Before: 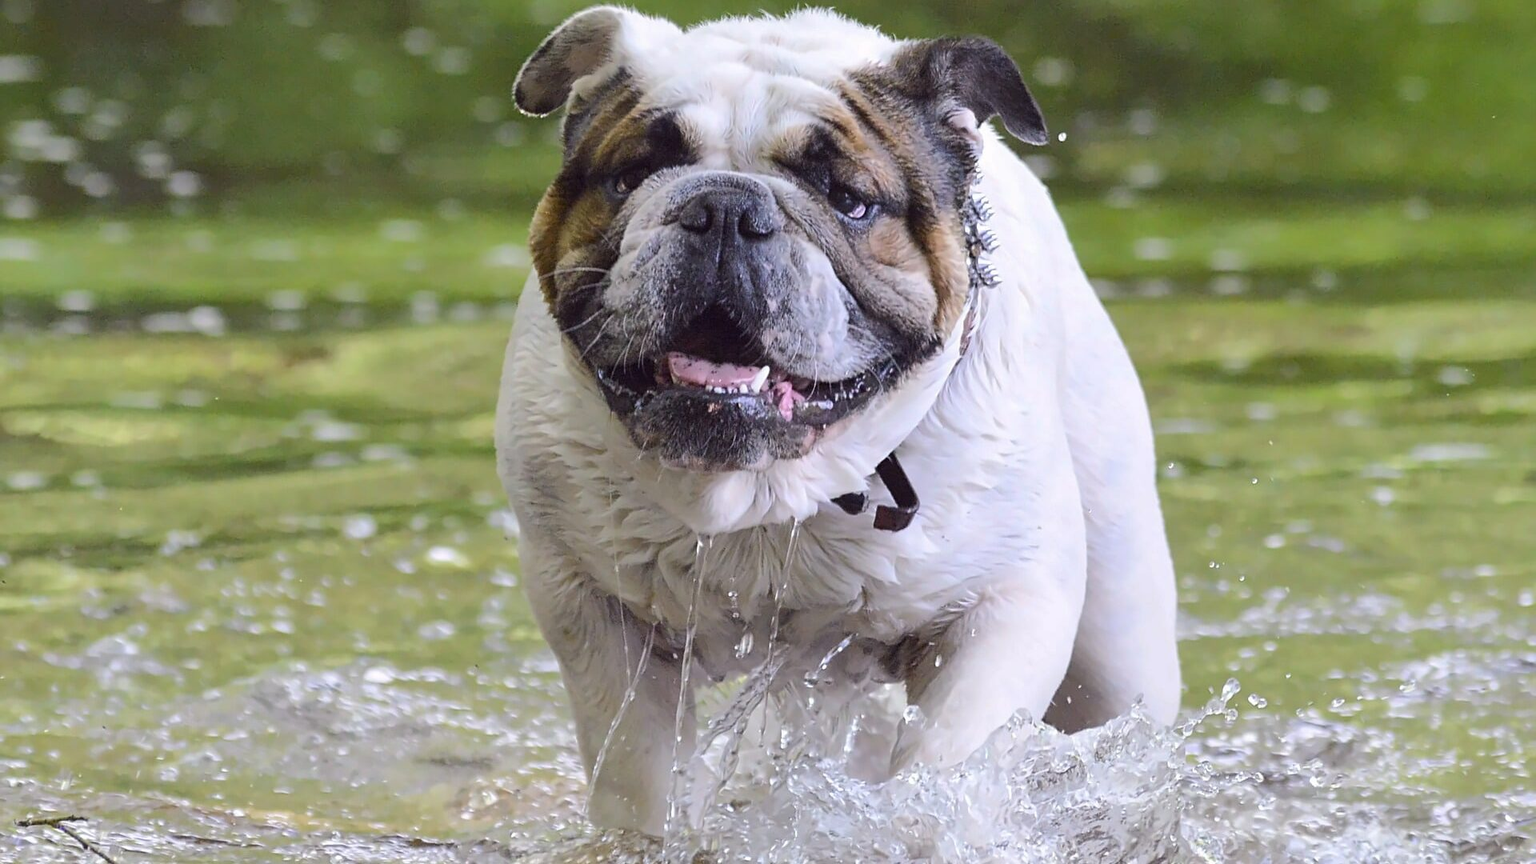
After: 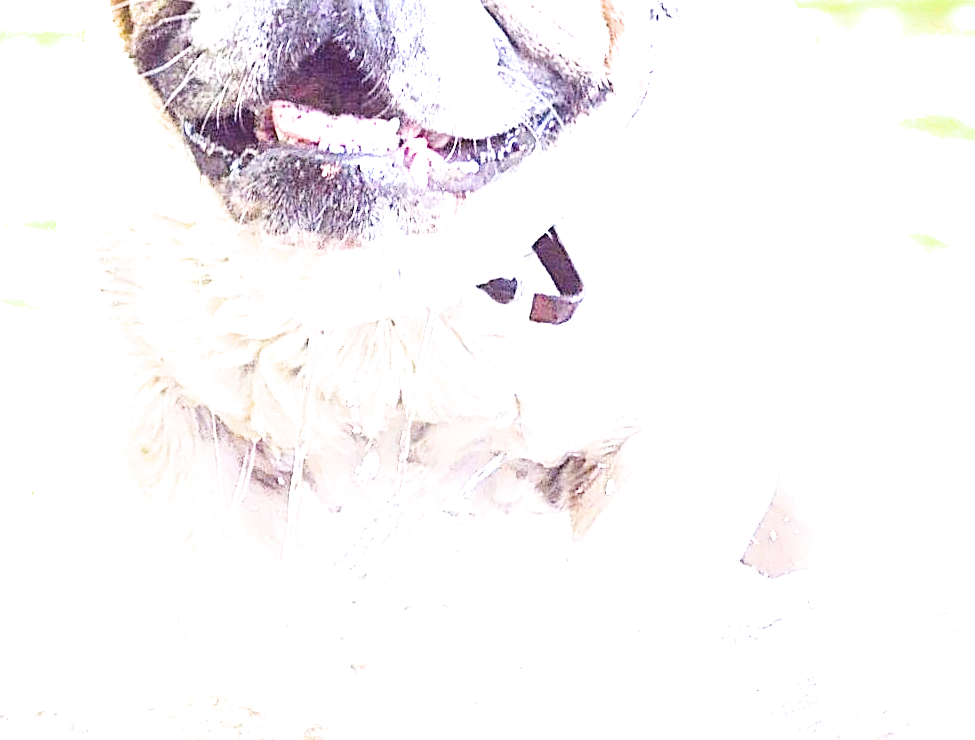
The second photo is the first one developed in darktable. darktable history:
sharpen: radius 2.164, amount 0.385, threshold 0.115
exposure: black level correction 0, exposure 3.989 EV, compensate exposure bias true, compensate highlight preservation false
filmic rgb: black relative exposure -5.01 EV, white relative exposure 3.99 EV, hardness 2.89, contrast 1.096, highlights saturation mix -20.94%
crop and rotate: left 29.343%, top 31.409%, right 19.849%
contrast brightness saturation: contrast 0.065, brightness -0.129, saturation 0.057
